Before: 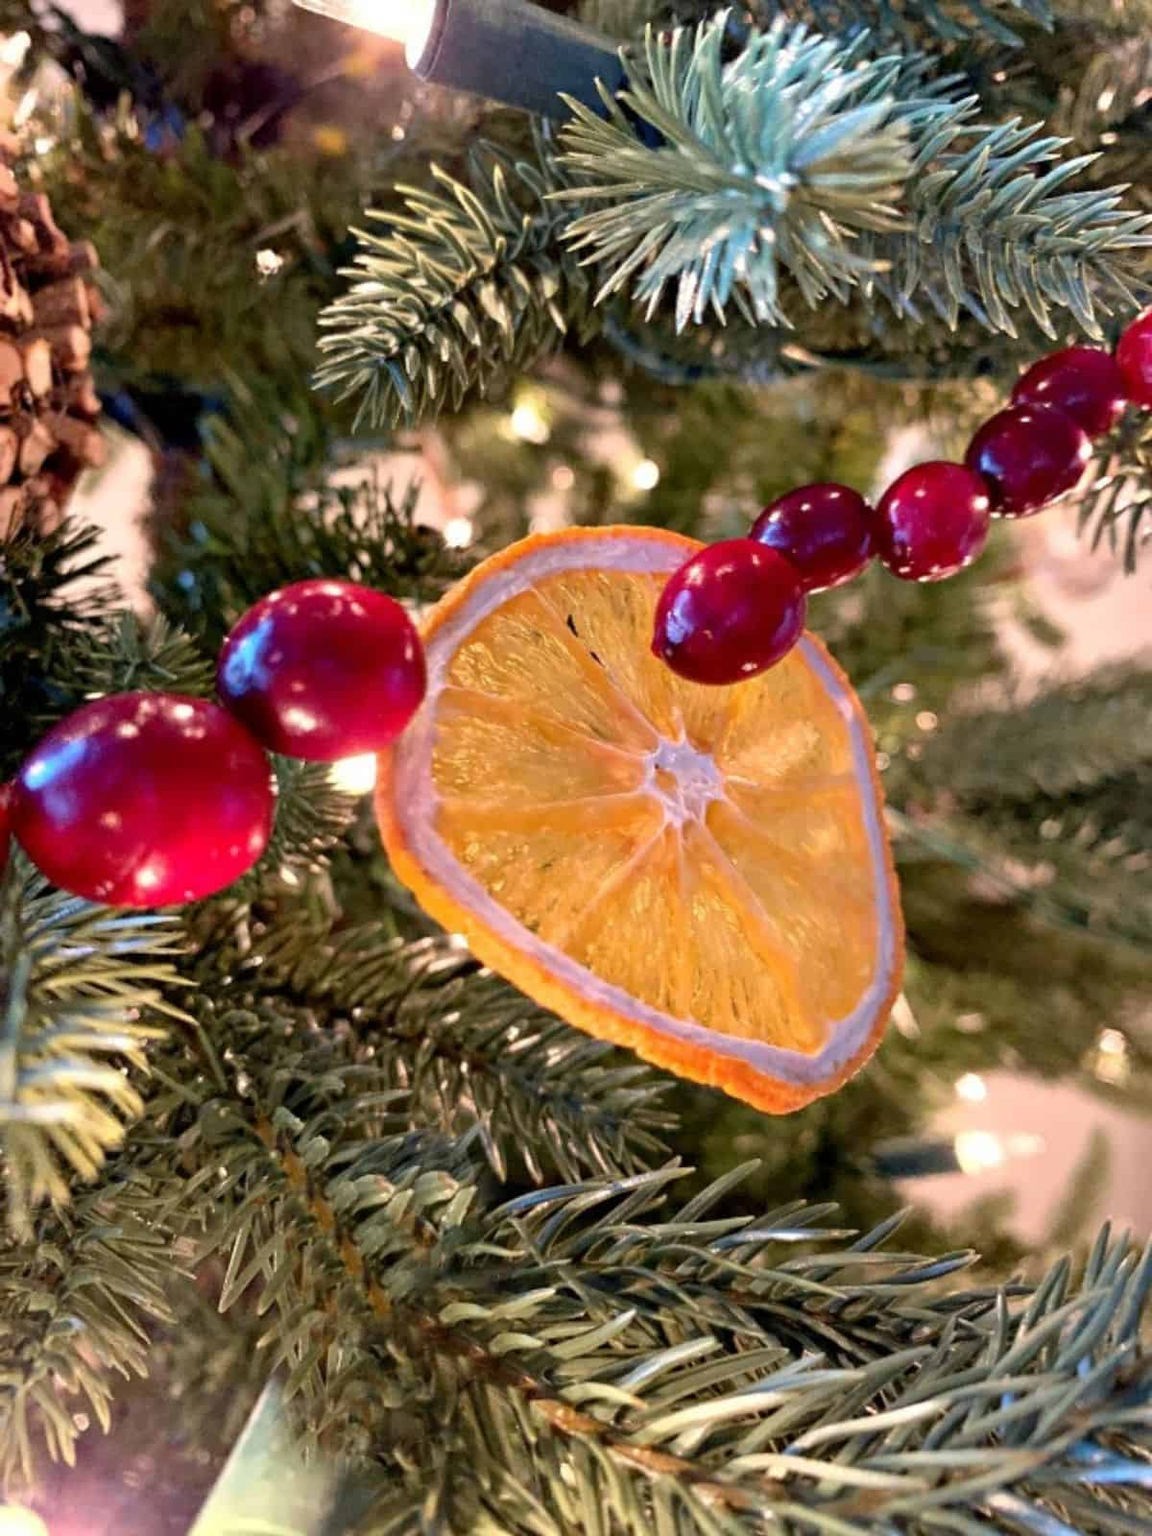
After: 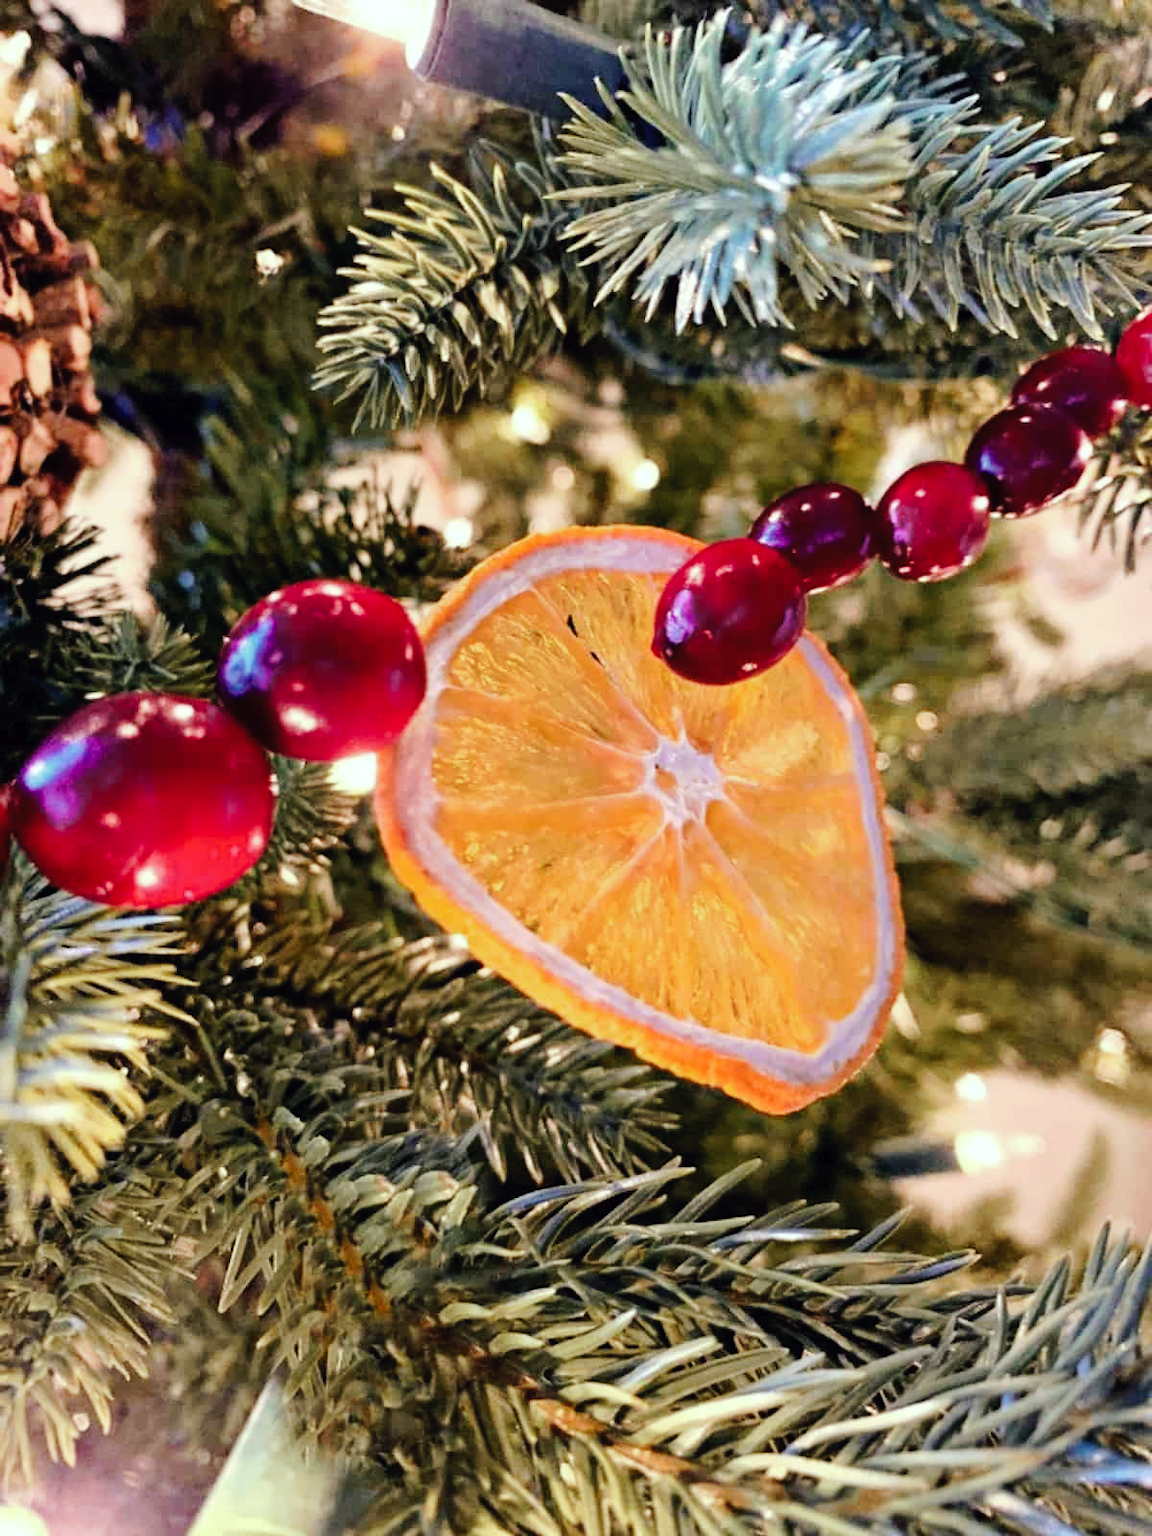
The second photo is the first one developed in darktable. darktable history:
tone curve: curves: ch0 [(0, 0) (0.003, 0.013) (0.011, 0.016) (0.025, 0.021) (0.044, 0.029) (0.069, 0.039) (0.1, 0.056) (0.136, 0.085) (0.177, 0.14) (0.224, 0.201) (0.277, 0.28) (0.335, 0.372) (0.399, 0.475) (0.468, 0.567) (0.543, 0.643) (0.623, 0.722) (0.709, 0.801) (0.801, 0.859) (0.898, 0.927) (1, 1)], preserve colors none
color look up table: target L [97.81, 85.46, 88.1, 86.78, 85.29, 71.28, 60.03, 53.77, 61.69, 43.94, 35.31, 21.19, 200.93, 73.45, 69.27, 65.06, 63.15, 55.3, 58.75, 48.67, 48.57, 39.63, 30.22, 23.1, 23.29, 94.34, 80.31, 76.22, 66.06, 54.27, 56.7, 60.25, 48.25, 40.74, 34.44, 37.46, 32.26, 37.34, 28.84, 19.05, 10.47, 4.777, 1.258, 88.47, 72.9, 63.83, 62.34, 41.09, 40.18], target a [-15.02, -28.34, -12.21, -41.75, -56.18, -57.85, -31.89, -51, -21.2, -14.13, -26.29, -19.43, 0, 25.98, 18.12, 9.552, 42.52, 8.482, 6.122, 67.16, 33.84, 49.08, 3.219, 10.96, 32.39, -5.26, 20.91, 47.72, 27.3, 9.229, 49.46, 81.04, 52.67, 20.6, 1.87, 30.5, 19.73, 55.25, 29.21, 32.31, 23.46, 26.74, 6.491, -42.71, -32.45, -12.39, -16.86, -12.22, -17.81], target b [31.21, 38.96, 80.09, 68.89, -2.16, 23.39, 31.17, 42.49, 10.05, 36.1, 25.47, 17.07, -0.001, 28.27, 52.28, 61.88, 14.26, 32.46, 4.108, 34.56, 41.85, 13.44, 9.282, 26.69, 23.87, 1.043, -20.77, -34.67, -4.436, -38.84, -7.972, -58.83, -34.69, -72.24, -36.65, -48.9, -23.18, -47.29, -4.963, -54.22, -4.93, -35.02, -7.748, -10.2, -26.46, -15.83, -43.59, -25.13, -8.832], num patches 49
